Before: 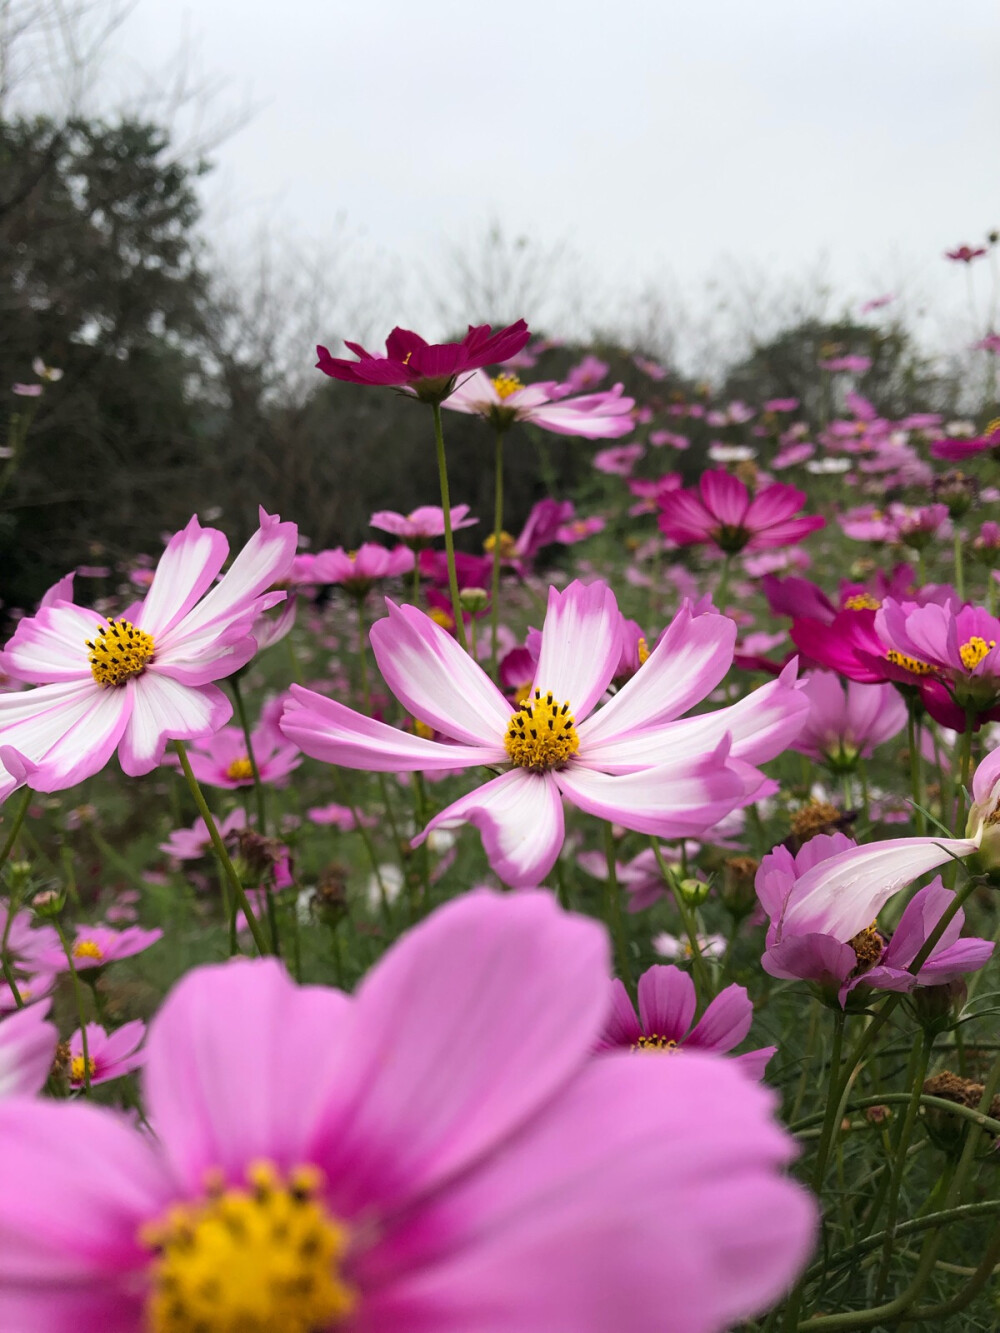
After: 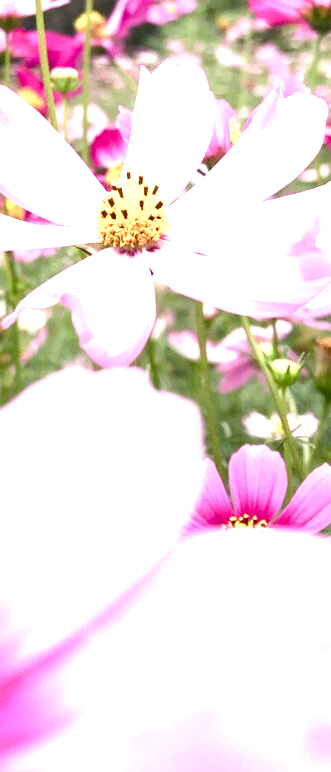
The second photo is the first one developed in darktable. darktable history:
exposure: black level correction 0, exposure 2.385 EV, compensate highlight preservation false
color balance rgb: shadows lift › chroma 3.096%, shadows lift › hue 279.64°, perceptual saturation grading › global saturation 20%, perceptual saturation grading › highlights -49.517%, perceptual saturation grading › shadows 24.929%, global vibrance 20%
tone equalizer: -8 EV 0.06 EV
crop: left 40.941%, top 39.024%, right 25.87%, bottom 2.991%
